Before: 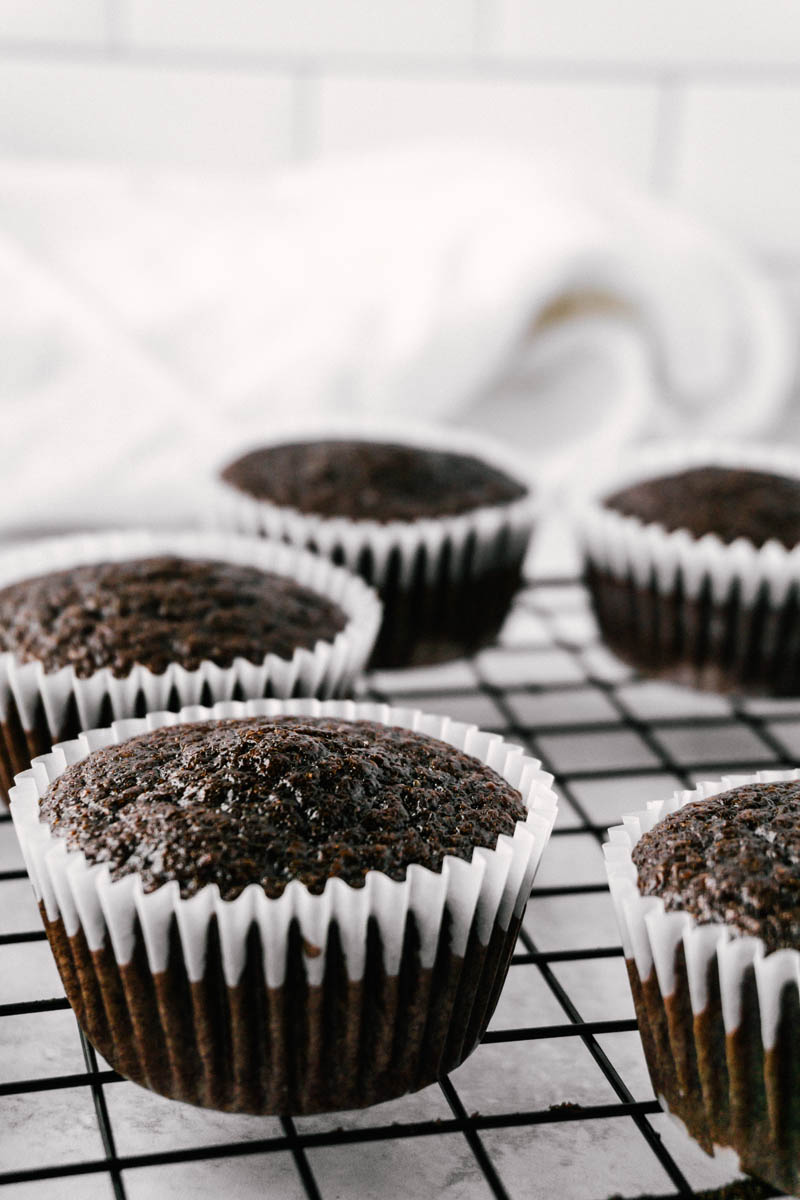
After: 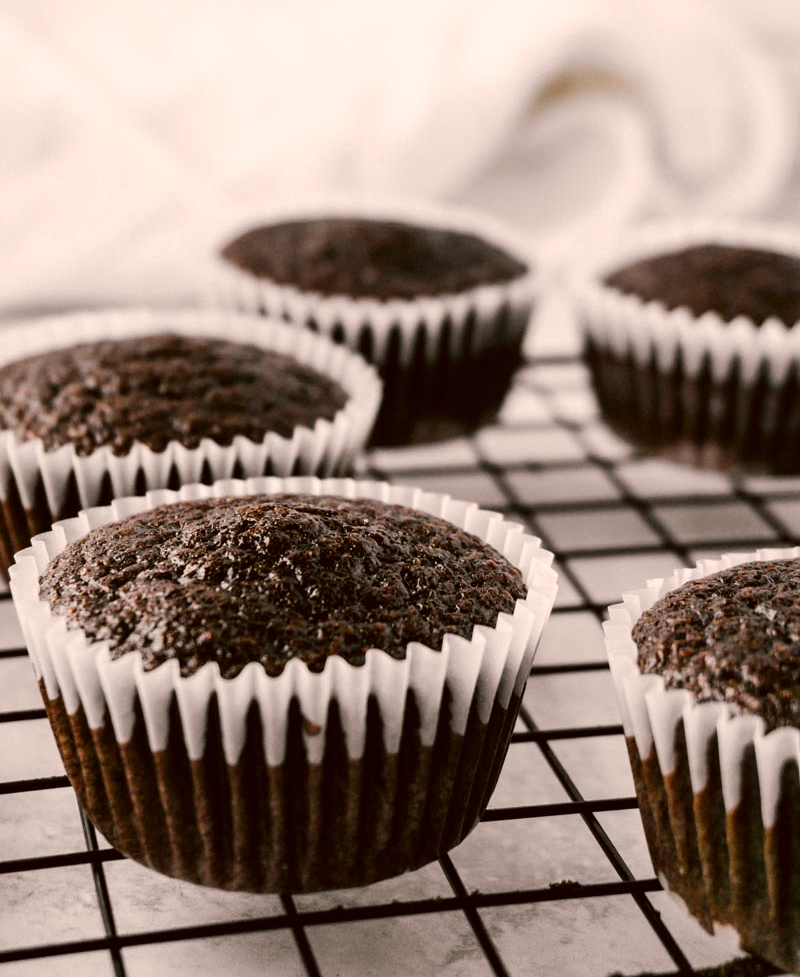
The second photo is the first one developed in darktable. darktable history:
color correction: highlights a* 6.27, highlights b* 8.19, shadows a* 5.94, shadows b* 7.23, saturation 0.9
crop and rotate: top 18.507%
